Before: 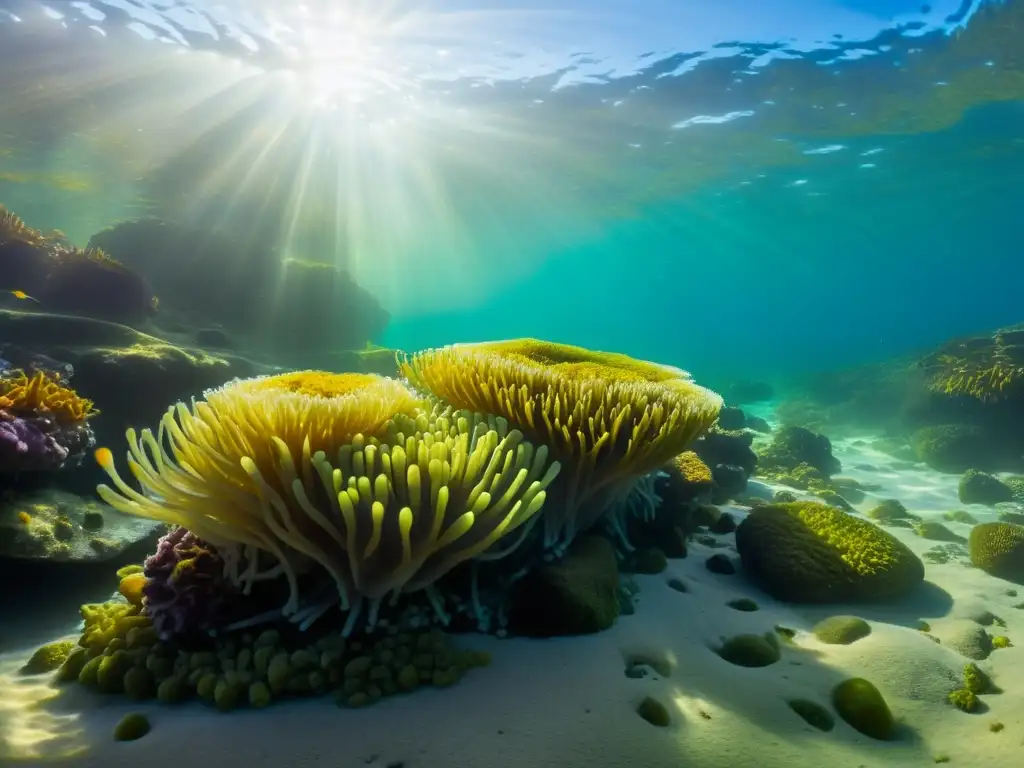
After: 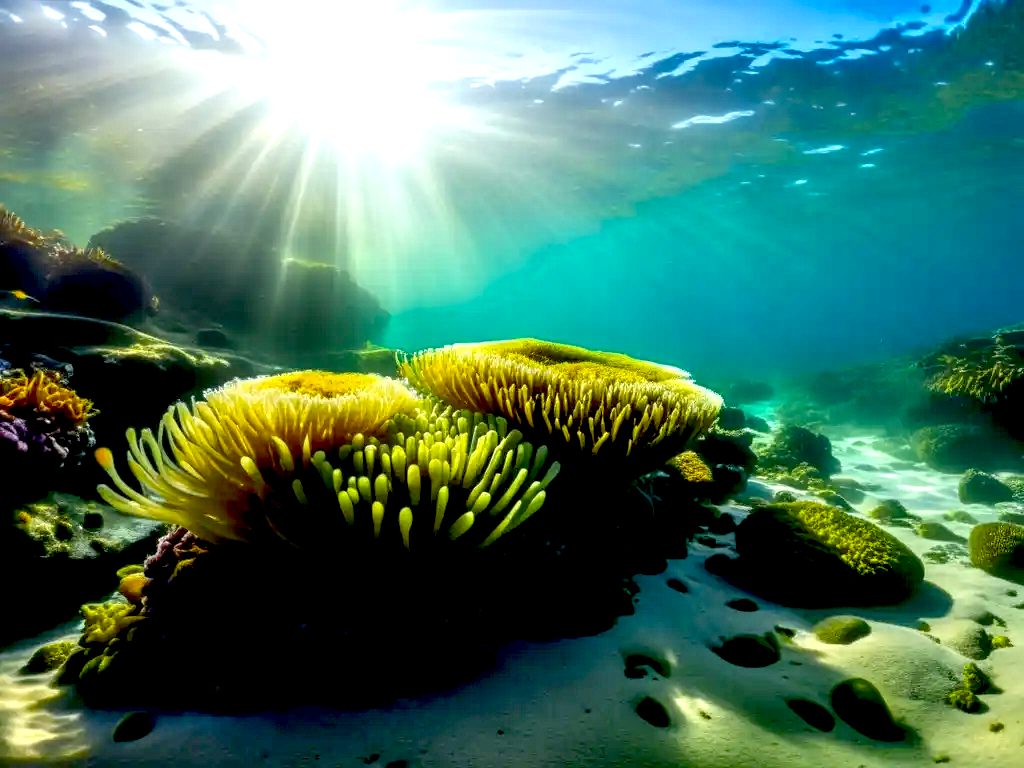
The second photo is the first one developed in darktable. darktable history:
exposure: black level correction 0.04, exposure 0.498 EV, compensate highlight preservation false
local contrast: detail 150%
